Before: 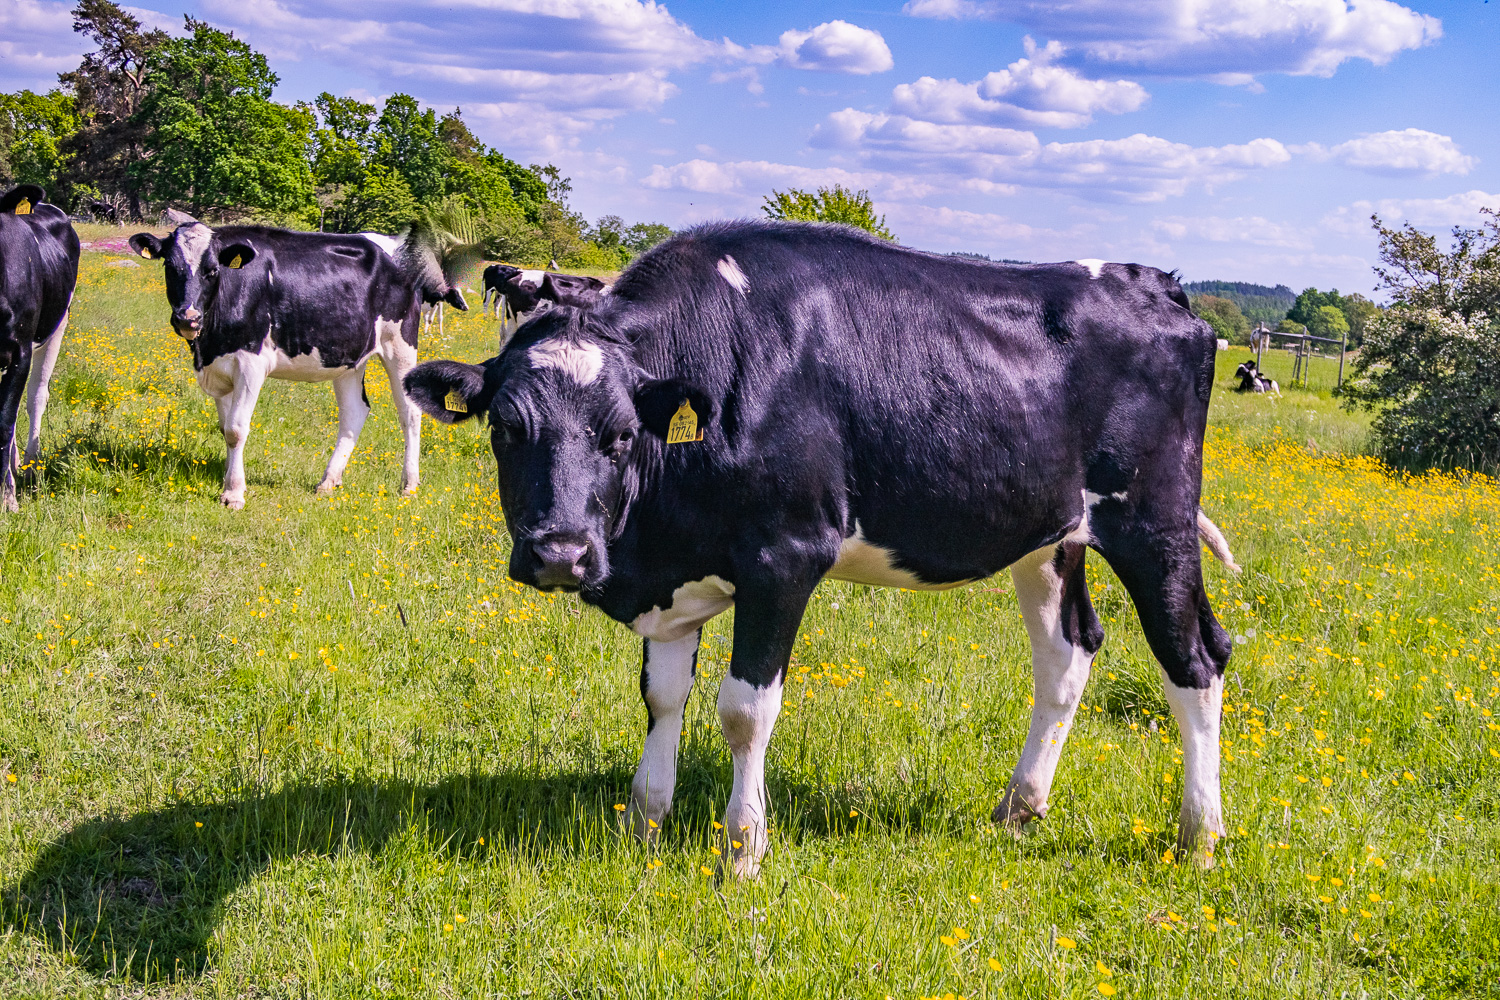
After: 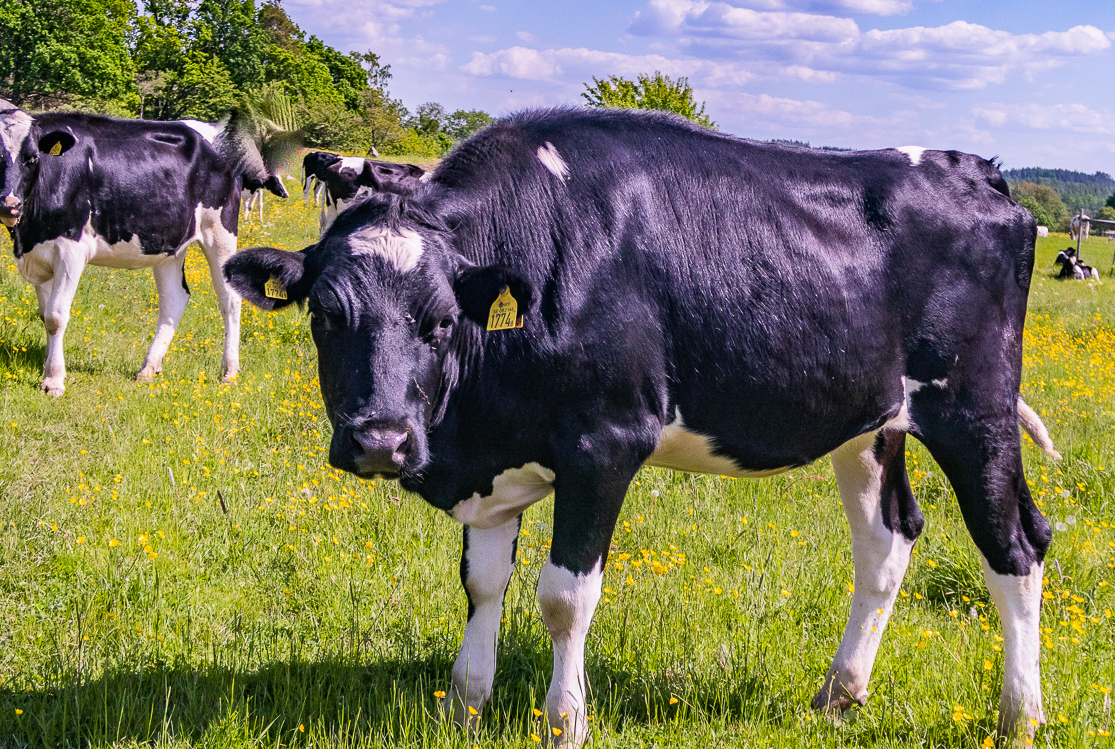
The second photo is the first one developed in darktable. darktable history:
crop and rotate: left 12.042%, top 11.357%, right 13.594%, bottom 13.718%
